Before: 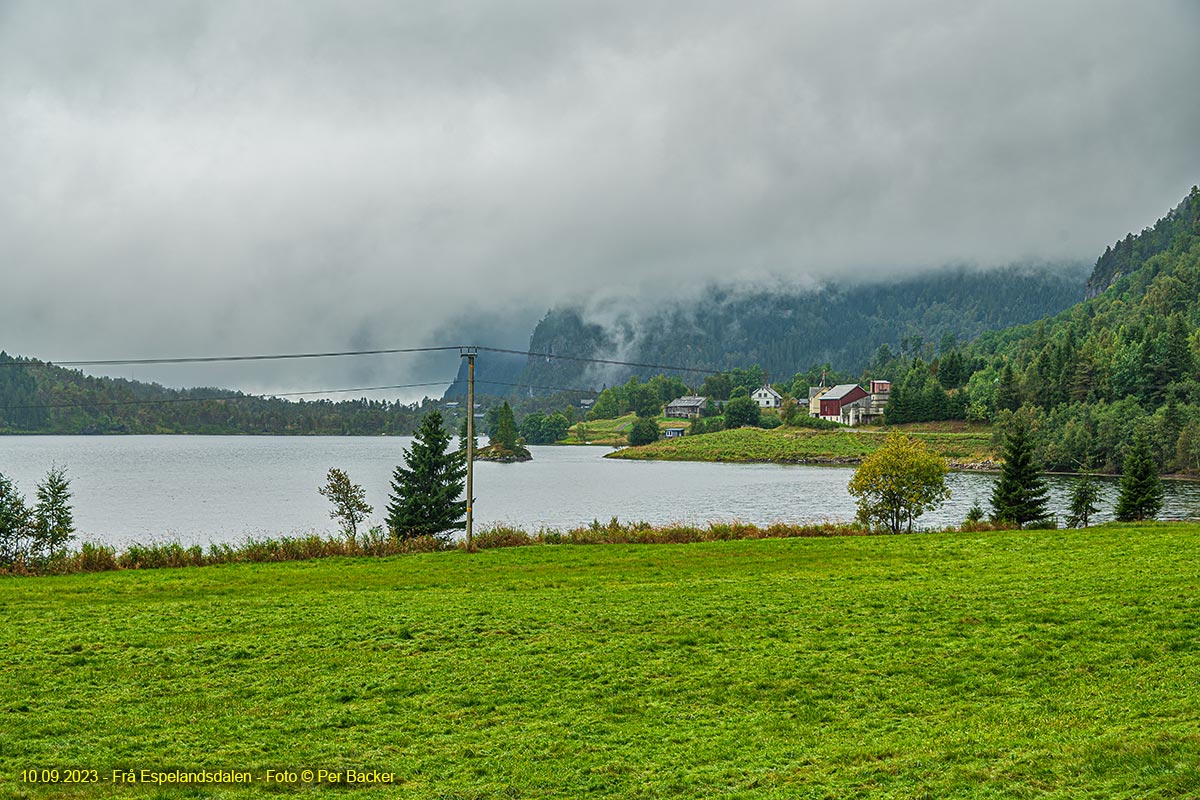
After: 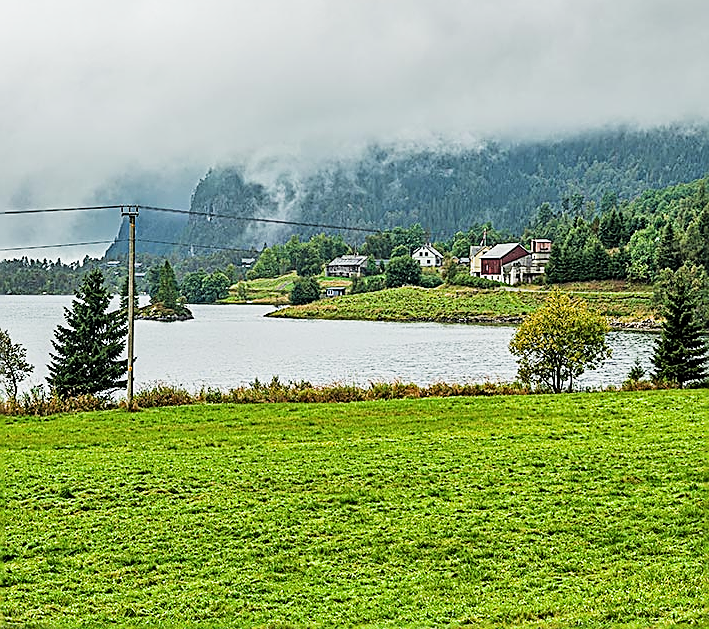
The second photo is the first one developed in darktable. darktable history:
crop and rotate: left 28.256%, top 17.734%, right 12.656%, bottom 3.573%
exposure: black level correction 0, exposure 0.7 EV, compensate exposure bias true, compensate highlight preservation false
sharpen: amount 0.901
filmic rgb: black relative exposure -5 EV, white relative exposure 3.5 EV, hardness 3.19, contrast 1.2, highlights saturation mix -50%
